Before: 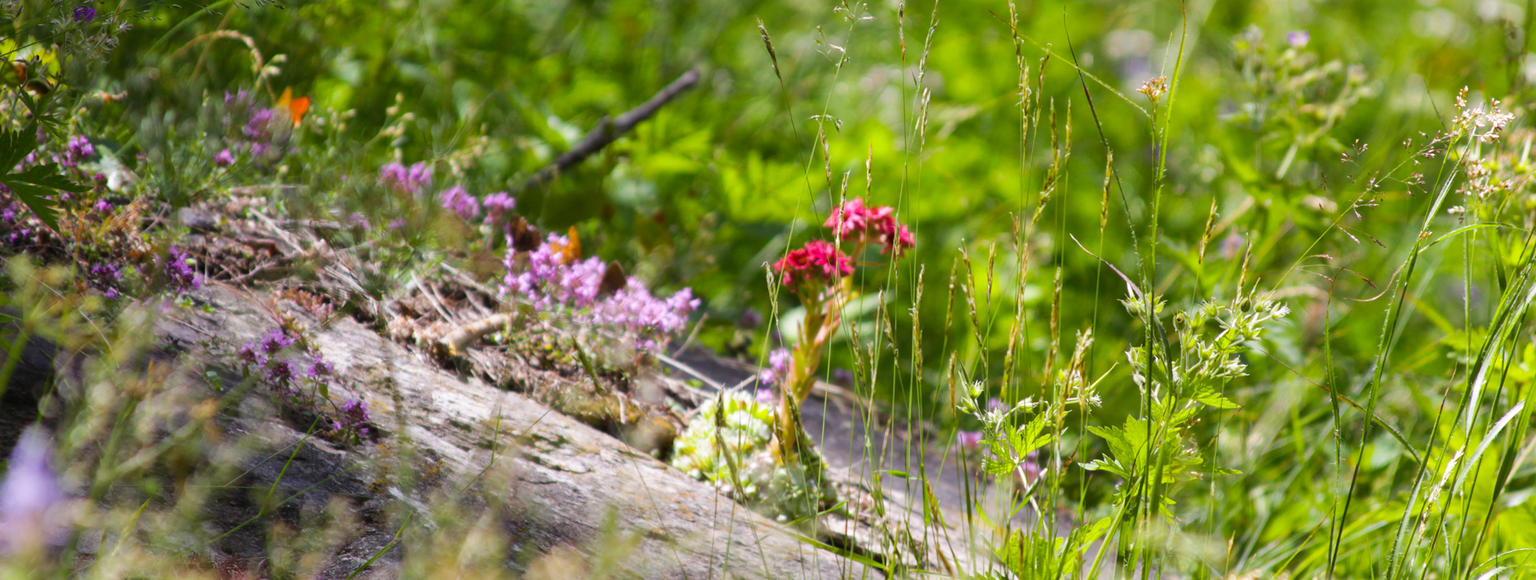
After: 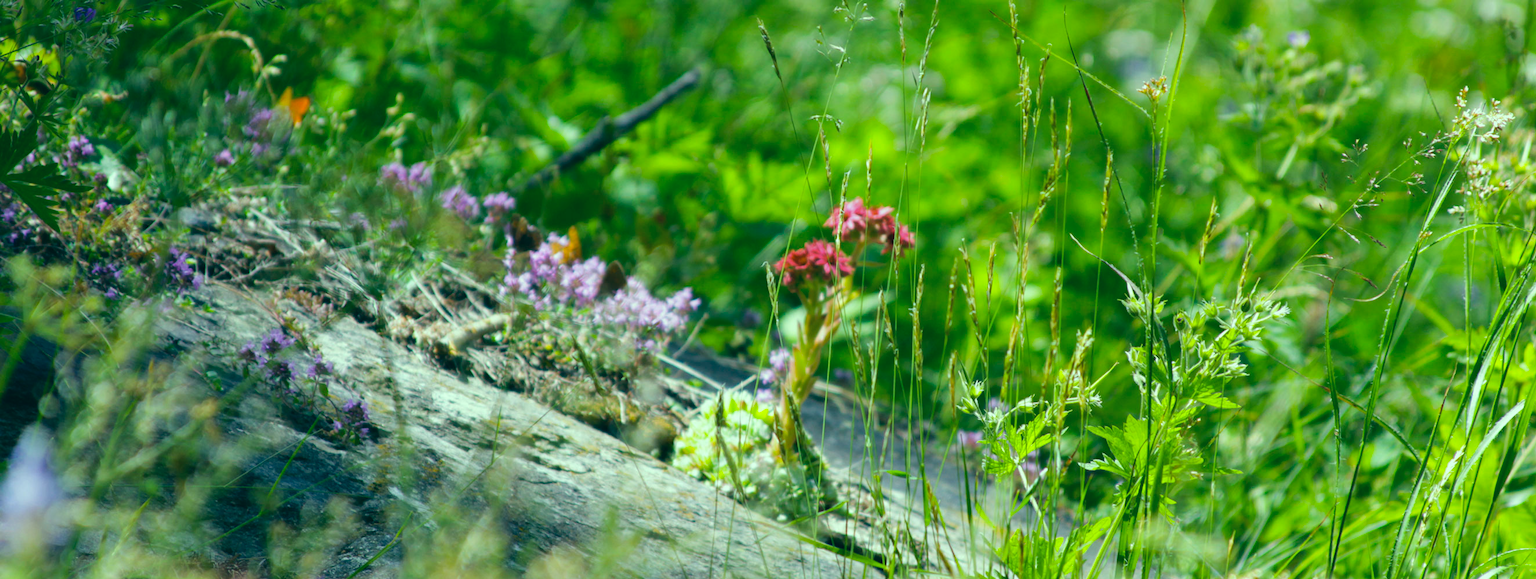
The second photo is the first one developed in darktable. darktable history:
color correction: highlights a* -19.51, highlights b* 9.8, shadows a* -19.7, shadows b* -10.23
